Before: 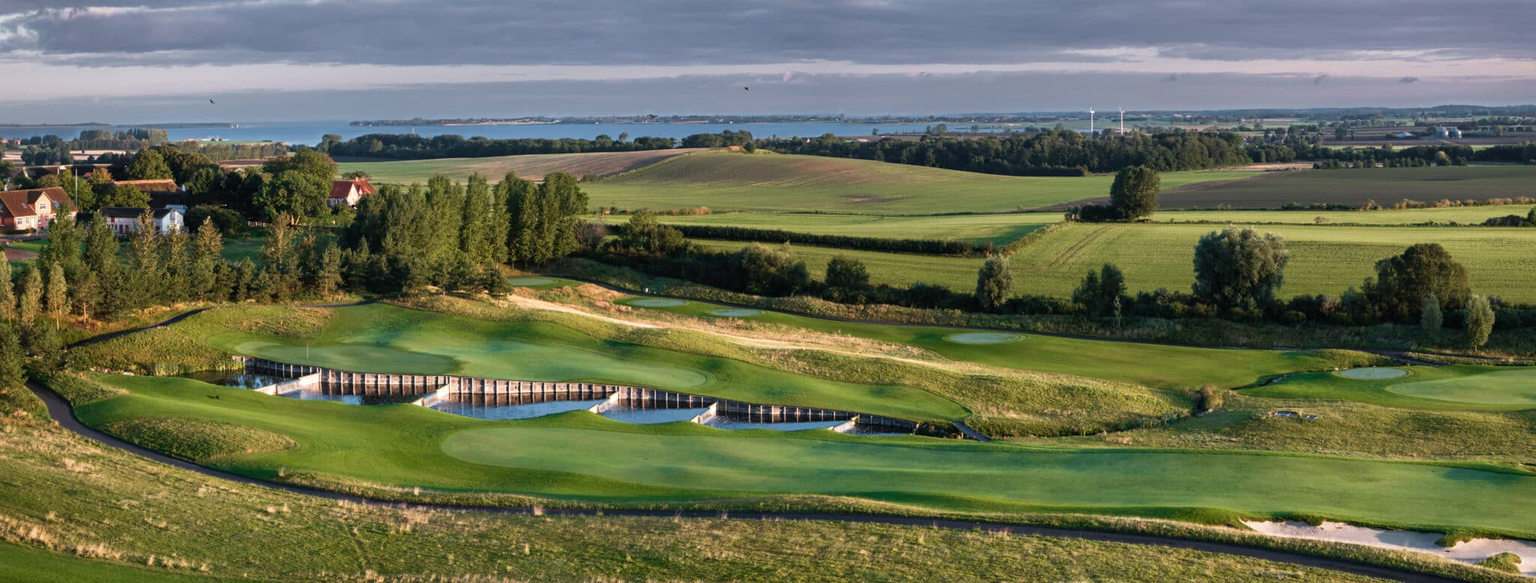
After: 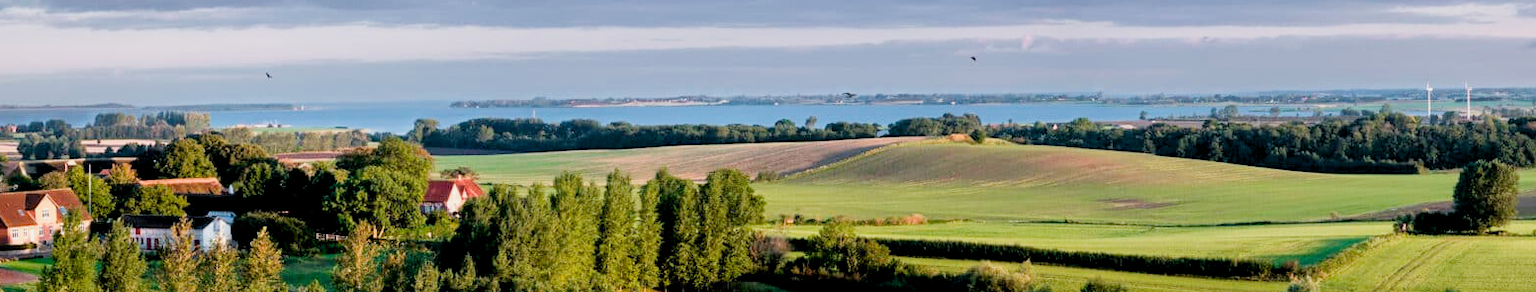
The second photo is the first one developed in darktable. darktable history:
crop: left 0.539%, top 7.647%, right 23.62%, bottom 54.24%
filmic rgb: black relative exposure -7.65 EV, white relative exposure 4.56 EV, hardness 3.61
exposure: black level correction 0.01, exposure 1 EV, compensate highlight preservation false
